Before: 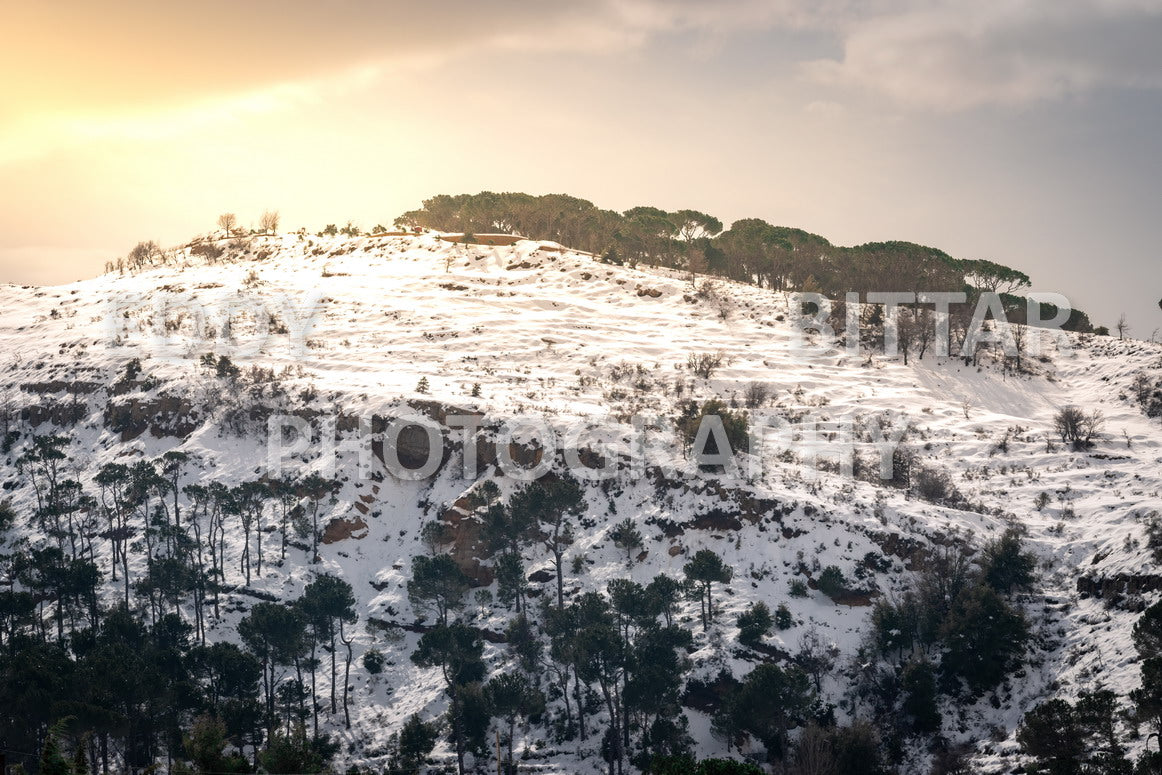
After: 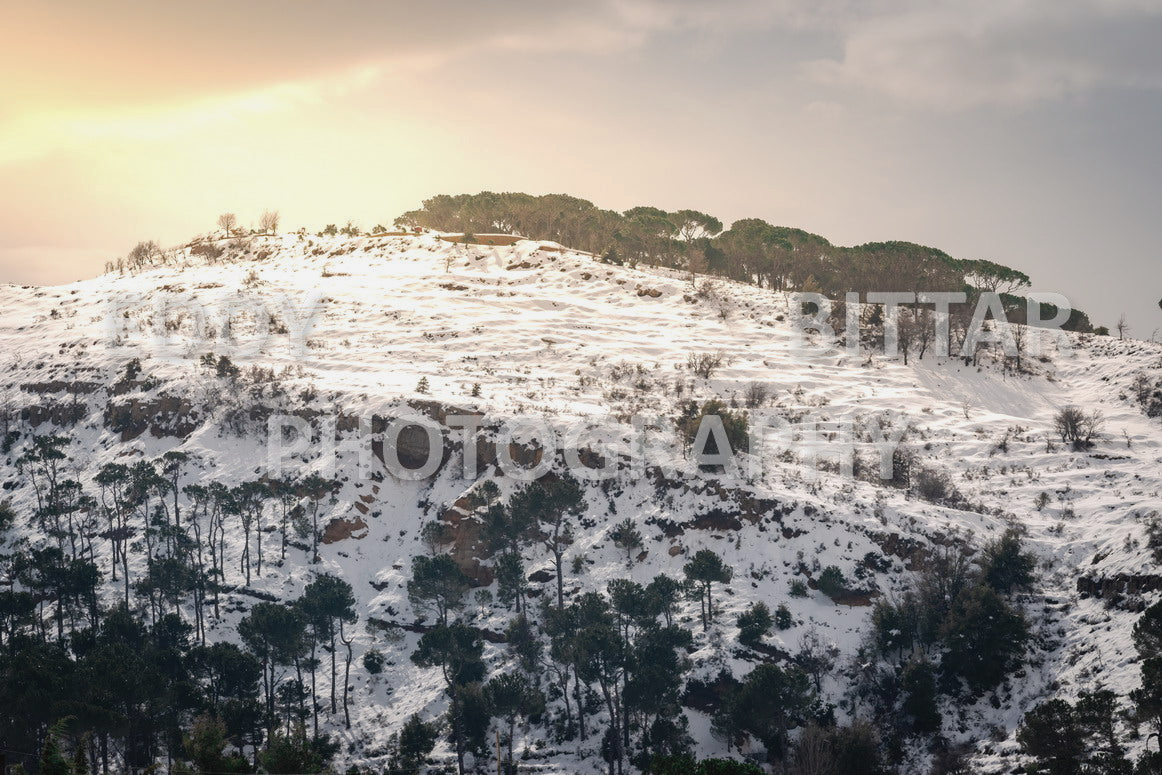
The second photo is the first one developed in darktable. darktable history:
contrast brightness saturation: contrast -0.077, brightness -0.033, saturation -0.105
base curve: curves: ch0 [(0, 0) (0.262, 0.32) (0.722, 0.705) (1, 1)], preserve colors none
